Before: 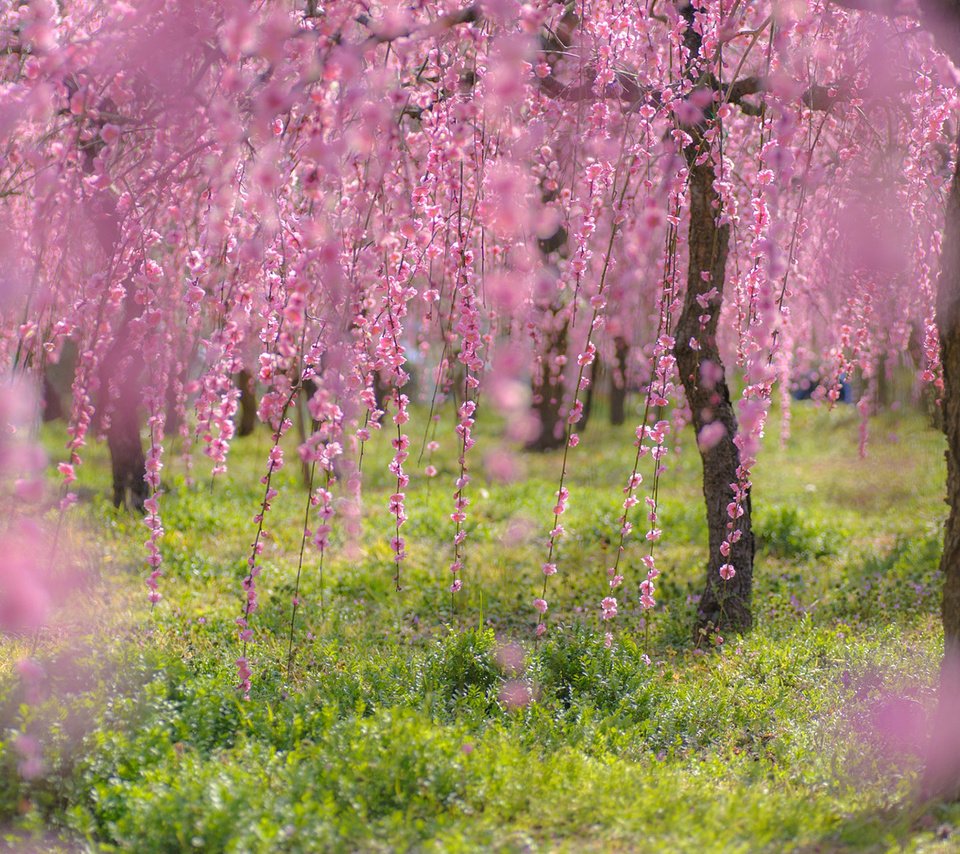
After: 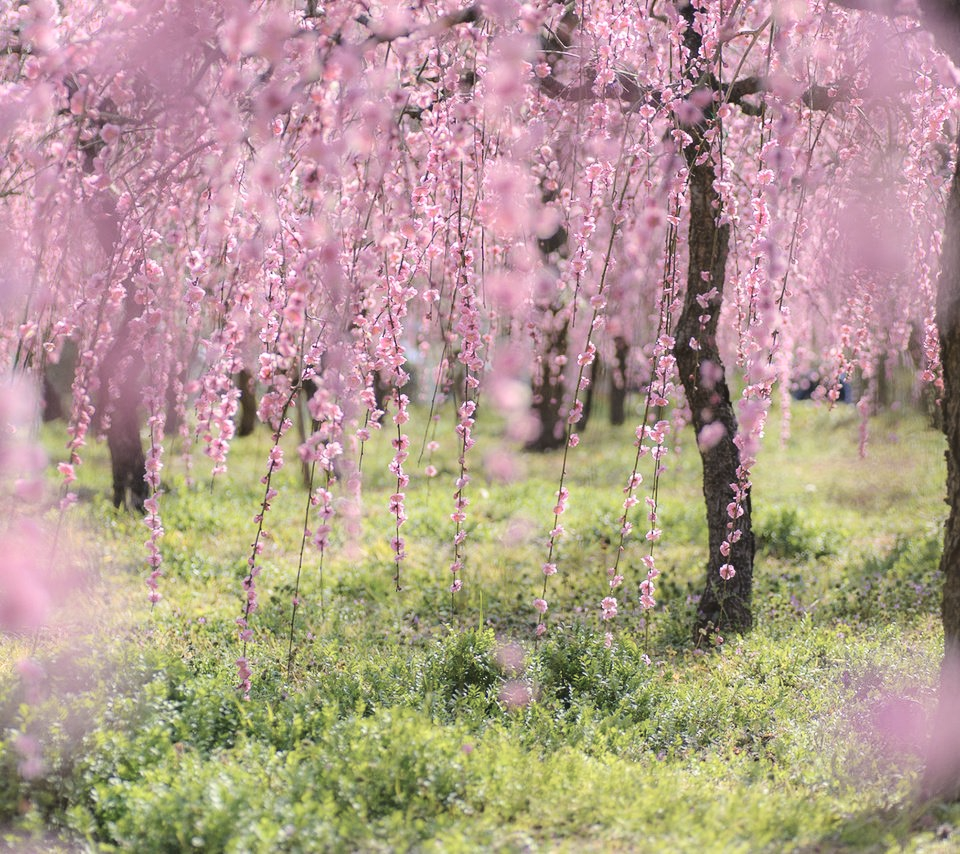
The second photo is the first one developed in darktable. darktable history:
color correction: highlights b* 0.009, saturation 0.621
tone curve: curves: ch0 [(0, 0) (0.003, 0.072) (0.011, 0.077) (0.025, 0.082) (0.044, 0.094) (0.069, 0.106) (0.1, 0.125) (0.136, 0.145) (0.177, 0.173) (0.224, 0.216) (0.277, 0.281) (0.335, 0.356) (0.399, 0.436) (0.468, 0.53) (0.543, 0.629) (0.623, 0.724) (0.709, 0.808) (0.801, 0.88) (0.898, 0.941) (1, 1)], color space Lab, linked channels, preserve colors none
